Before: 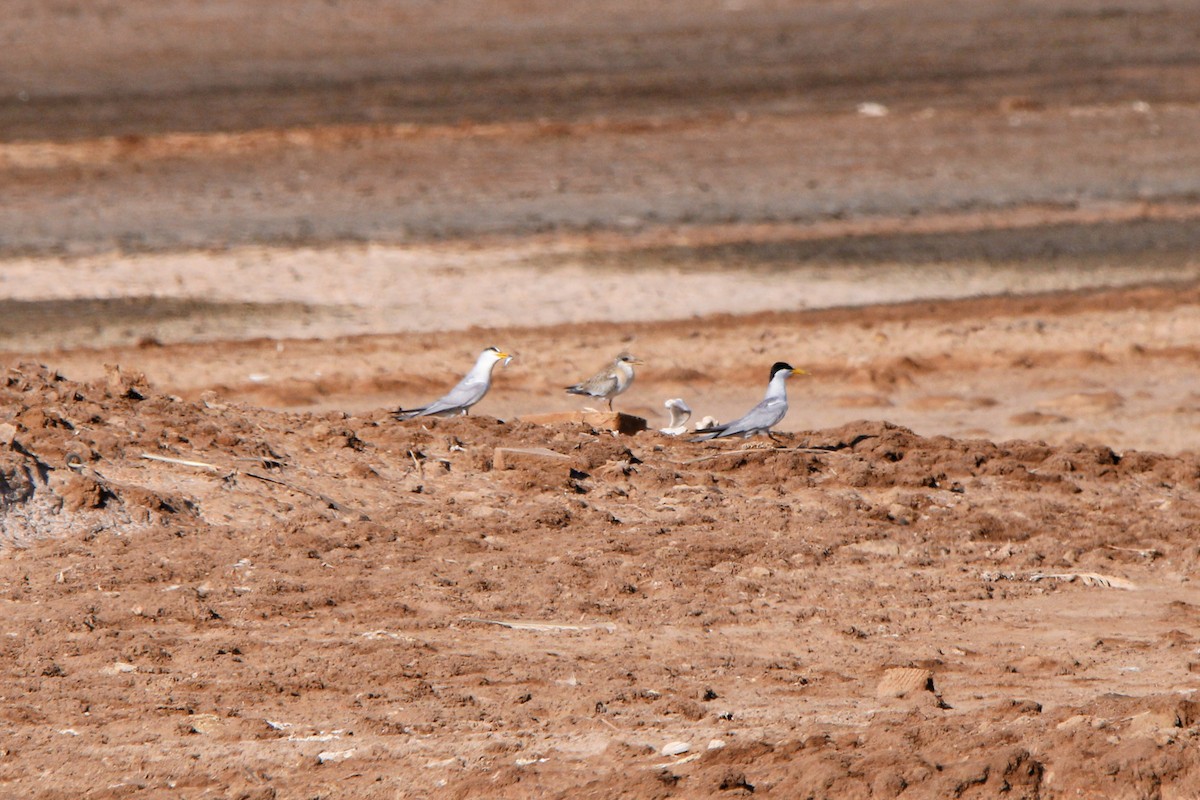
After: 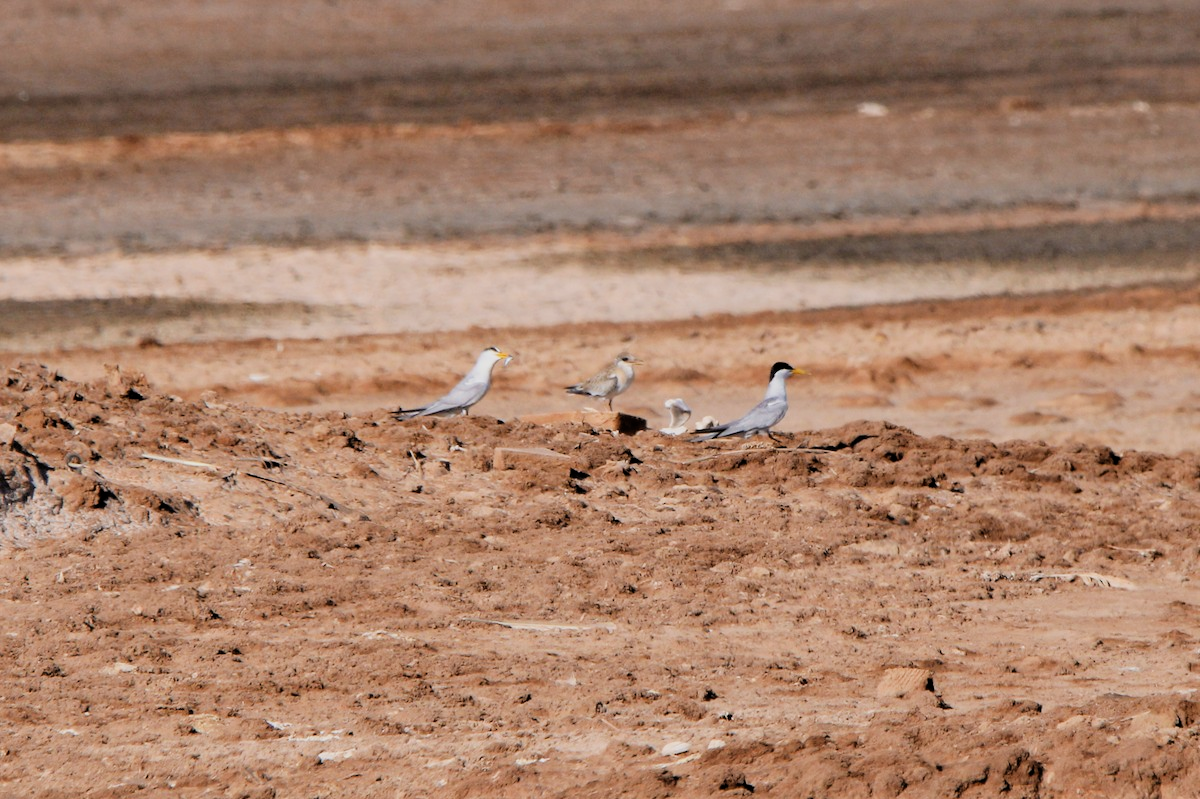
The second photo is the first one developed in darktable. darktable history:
filmic rgb: black relative exposure -7.98 EV, white relative exposure 4.01 EV, threshold -0.303 EV, transition 3.19 EV, structure ↔ texture 99.89%, hardness 4.15, latitude 49.34%, contrast 1.101, enable highlight reconstruction true
crop: bottom 0.053%
